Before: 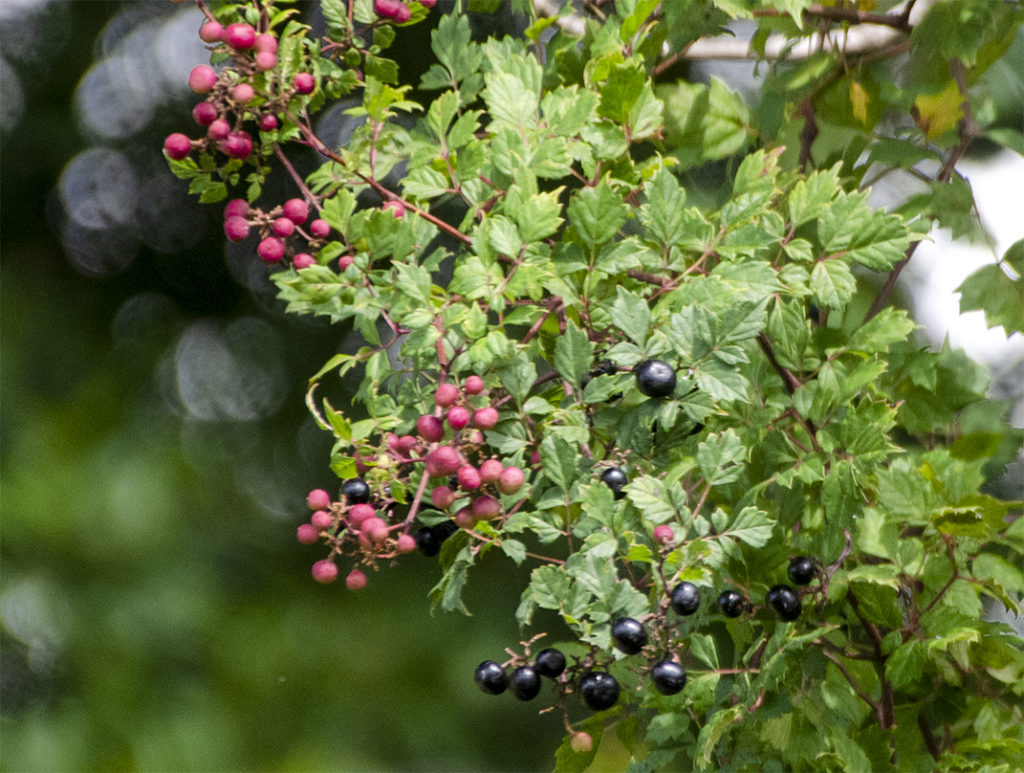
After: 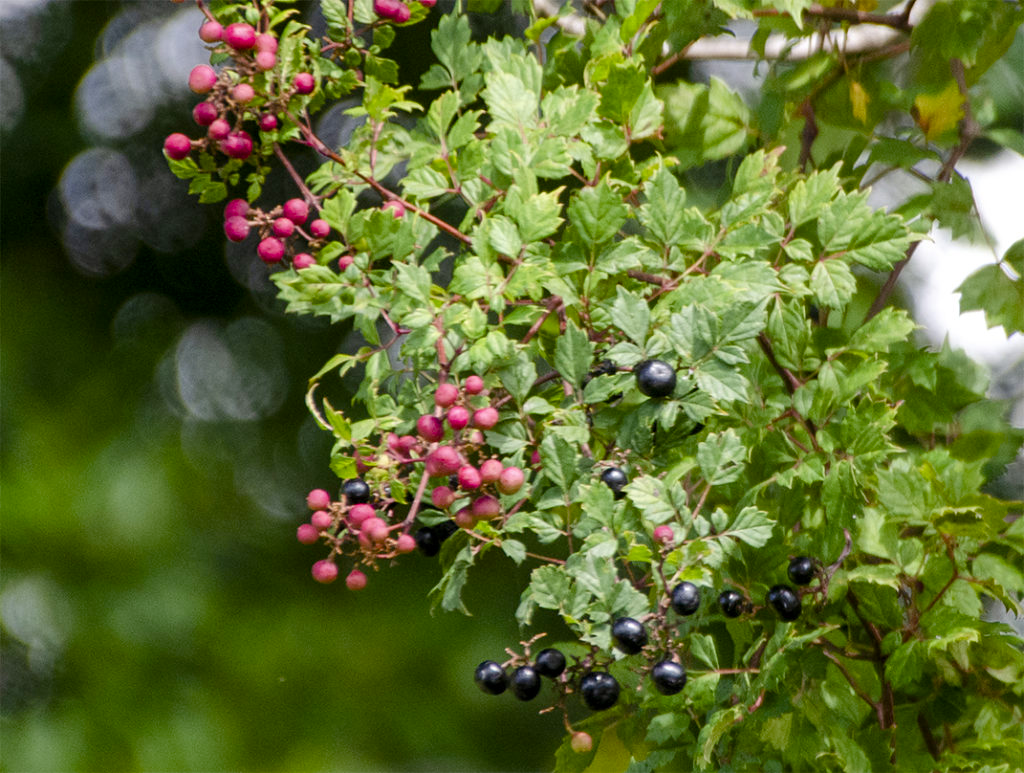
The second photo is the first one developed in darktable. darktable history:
color balance rgb: power › hue 315.07°, perceptual saturation grading › global saturation 20%, perceptual saturation grading › highlights -25.426%, perceptual saturation grading › shadows 24.399%
